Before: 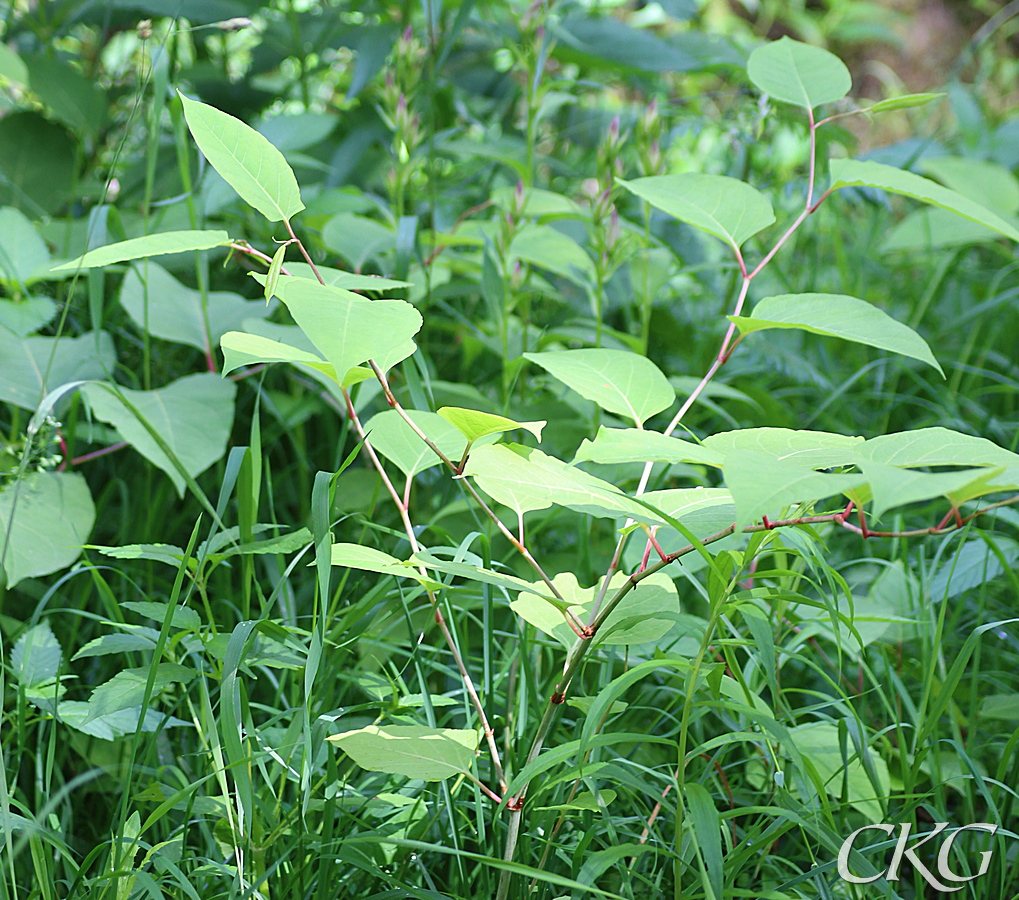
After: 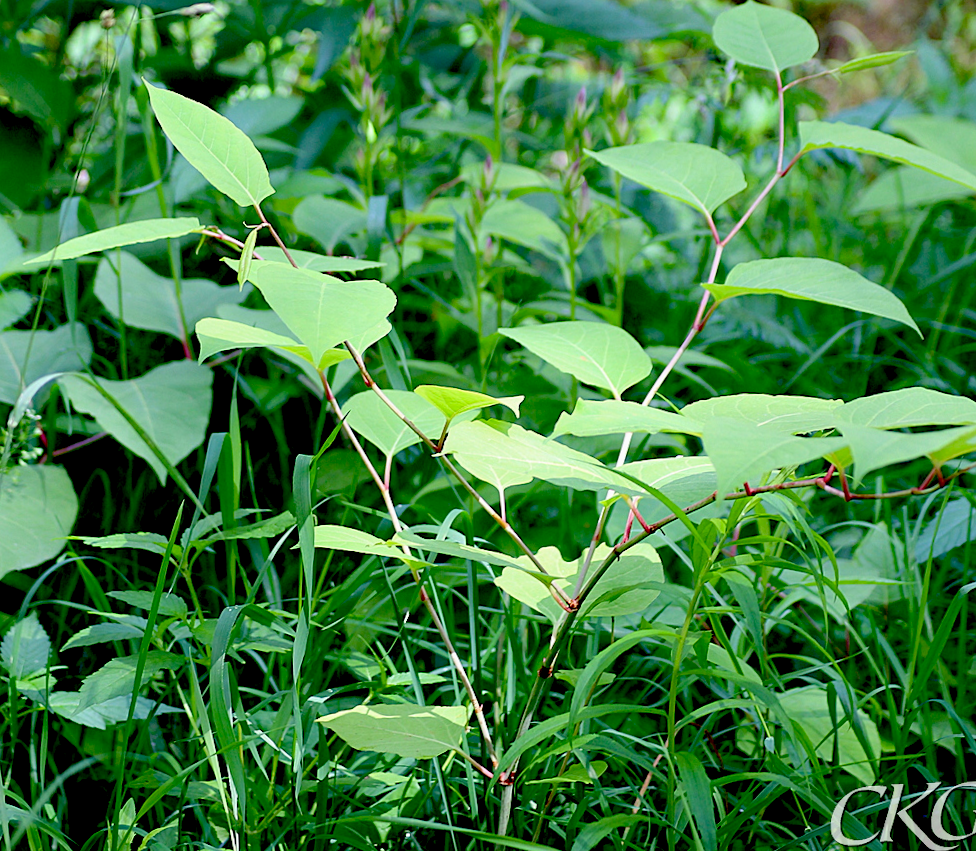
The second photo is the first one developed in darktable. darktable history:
exposure: black level correction 0.056, exposure -0.039 EV, compensate highlight preservation false
rotate and perspective: rotation -2.12°, lens shift (vertical) 0.009, lens shift (horizontal) -0.008, automatic cropping original format, crop left 0.036, crop right 0.964, crop top 0.05, crop bottom 0.959
